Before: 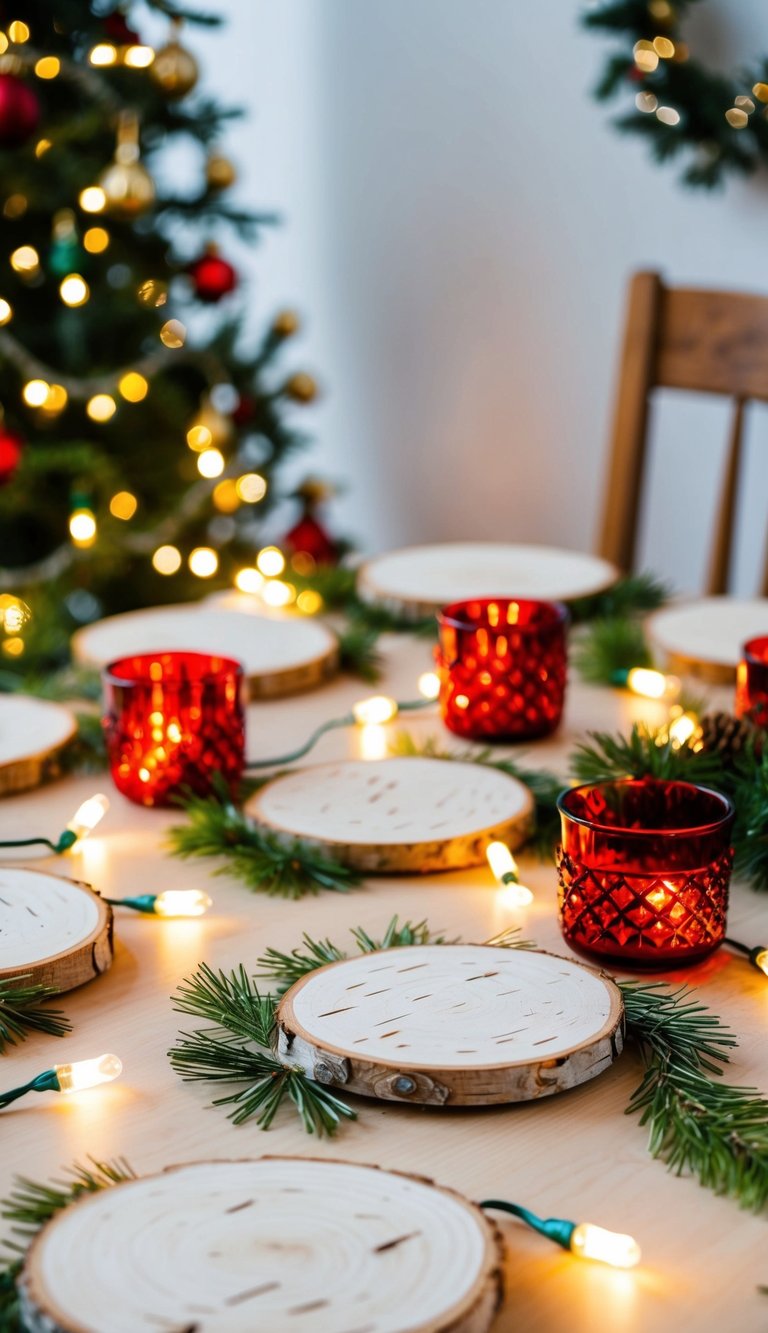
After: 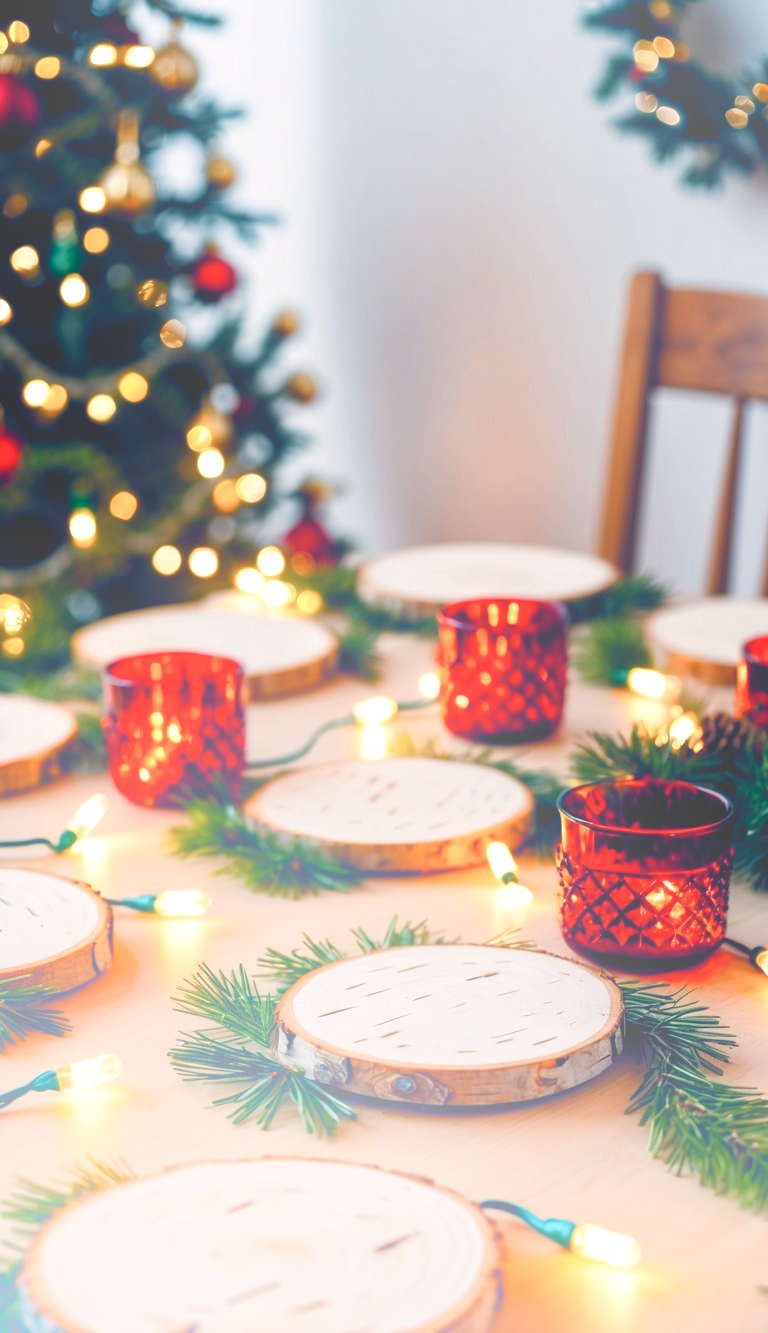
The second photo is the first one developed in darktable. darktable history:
rotate and perspective: automatic cropping off
bloom: size 40%
color balance rgb: highlights gain › chroma 2.94%, highlights gain › hue 60.57°, global offset › chroma 0.25%, global offset › hue 256.52°, perceptual saturation grading › global saturation 20%, perceptual saturation grading › highlights -50%, perceptual saturation grading › shadows 30%, contrast 15%
